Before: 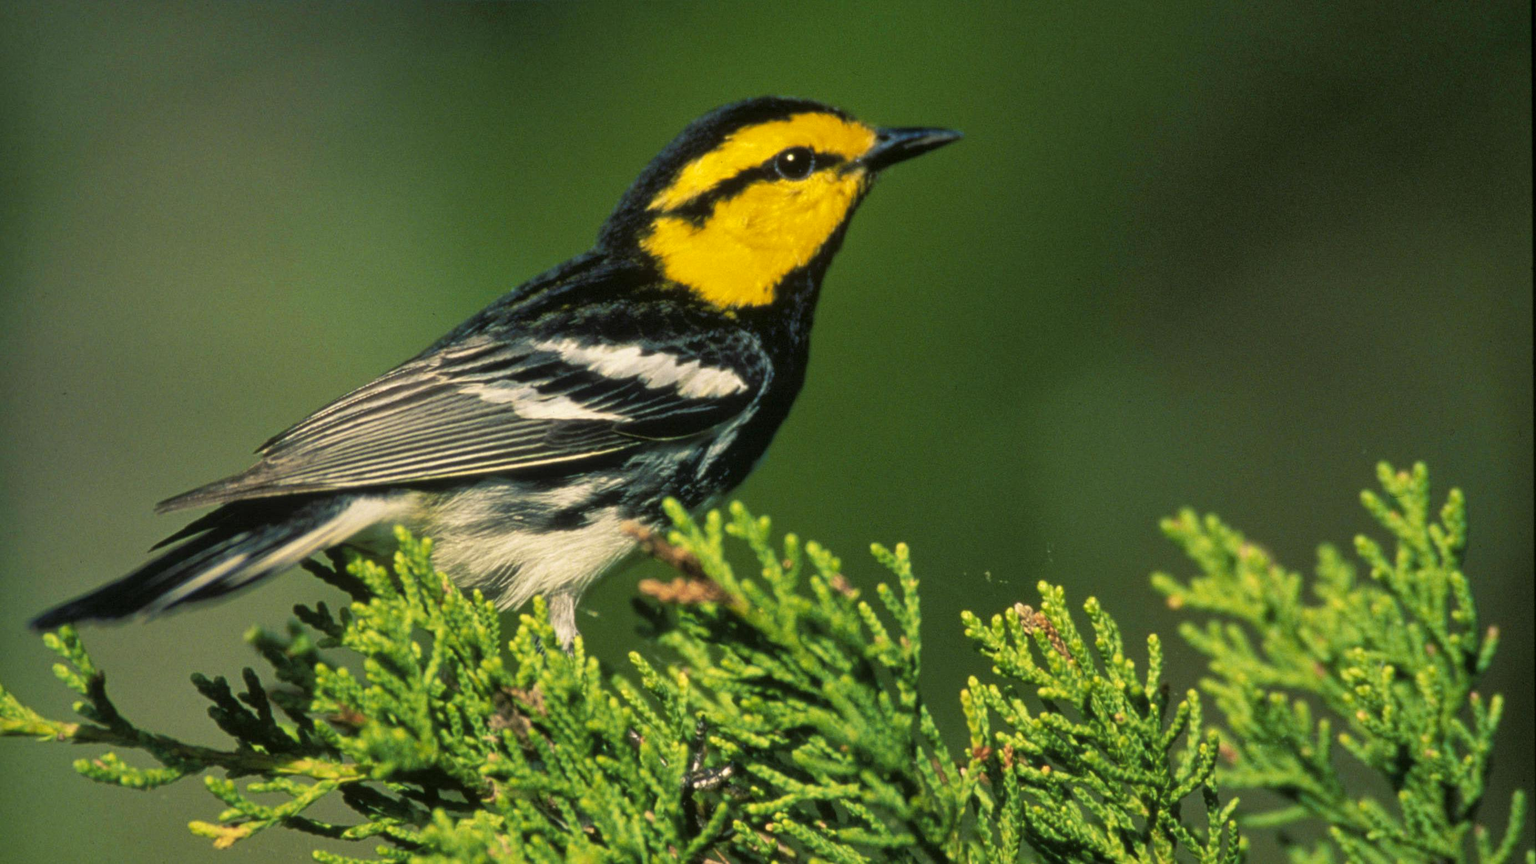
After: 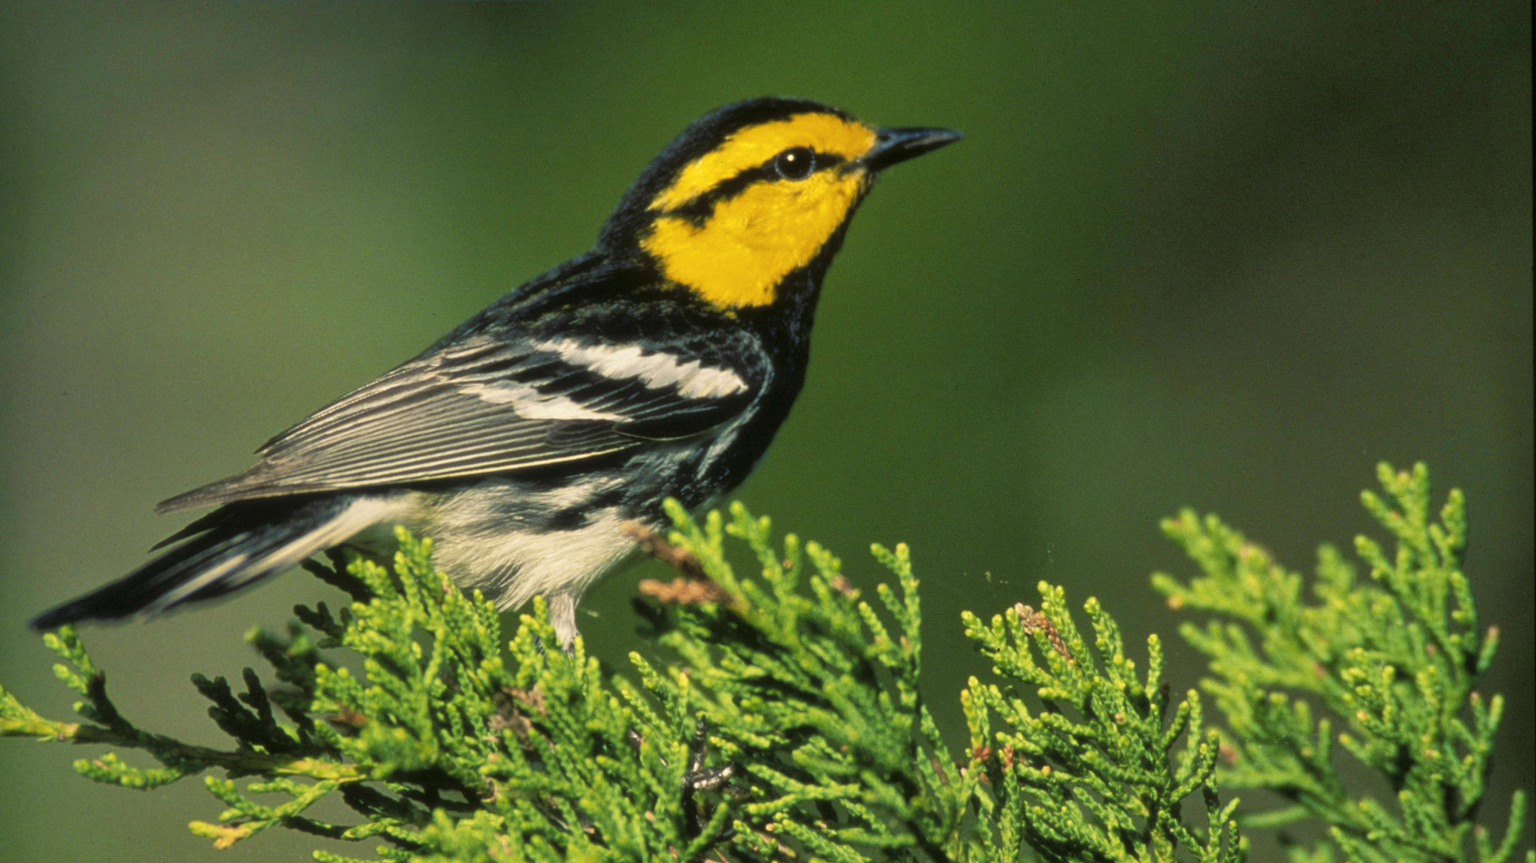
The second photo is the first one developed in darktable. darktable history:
haze removal: strength -0.113, adaptive false
